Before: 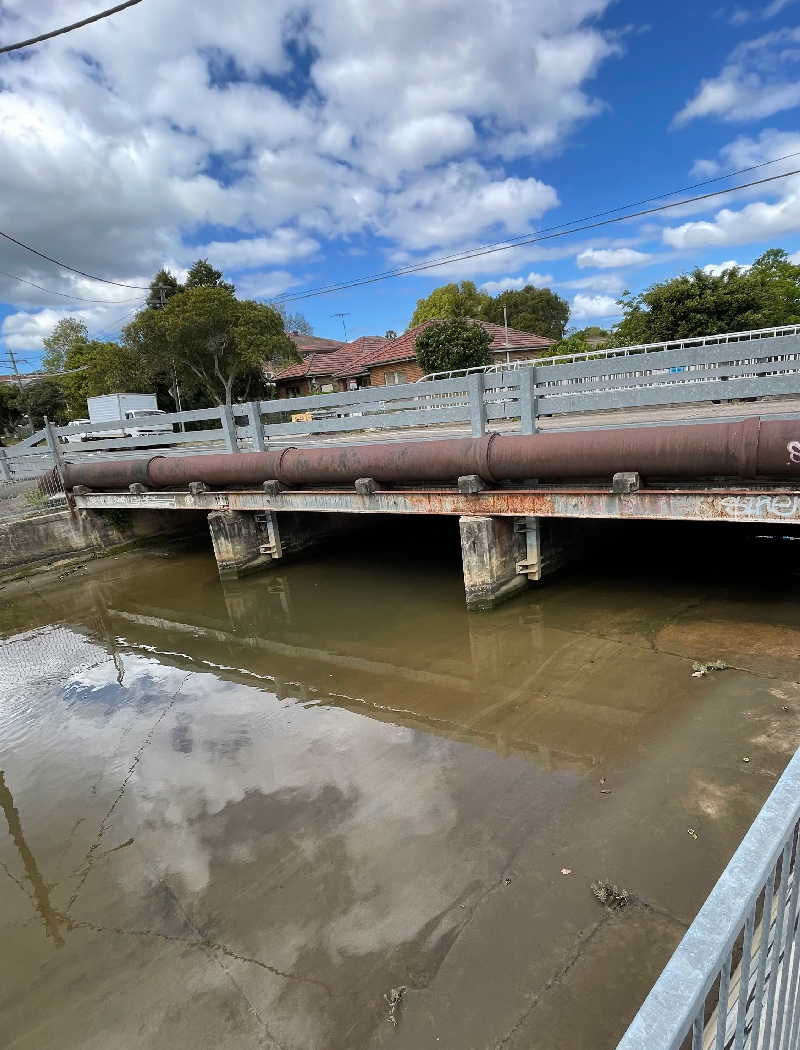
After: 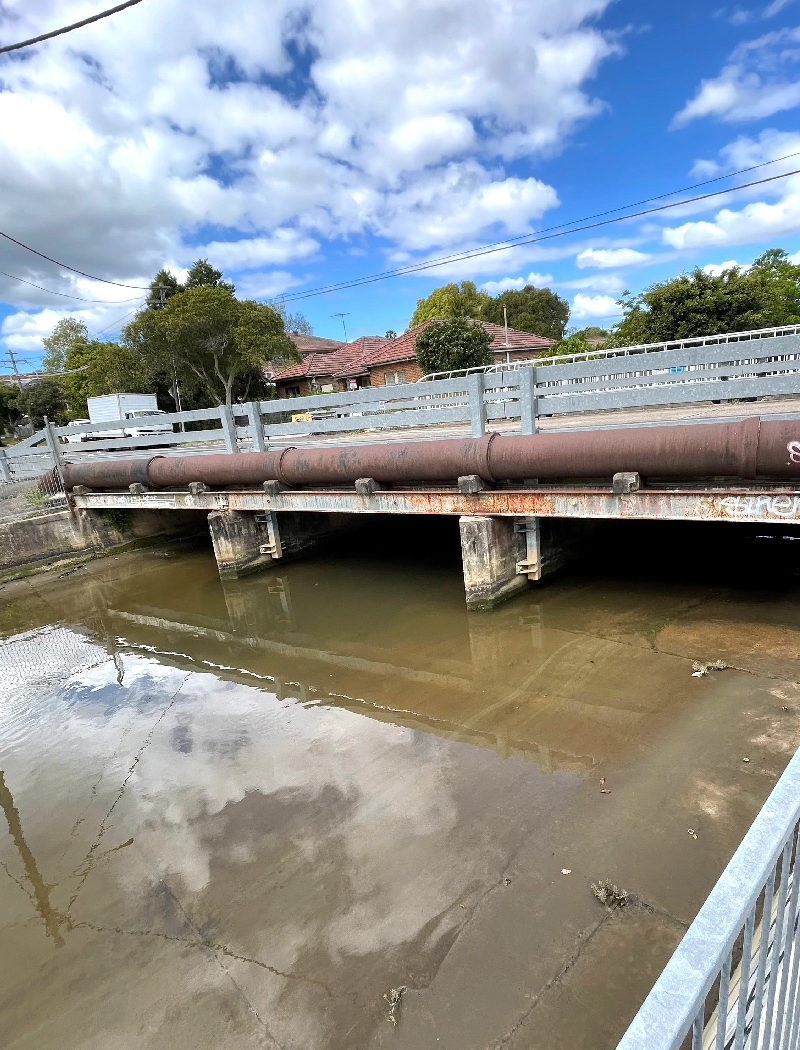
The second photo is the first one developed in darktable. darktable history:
exposure: black level correction 0.001, exposure 0.499 EV, compensate exposure bias true, compensate highlight preservation false
